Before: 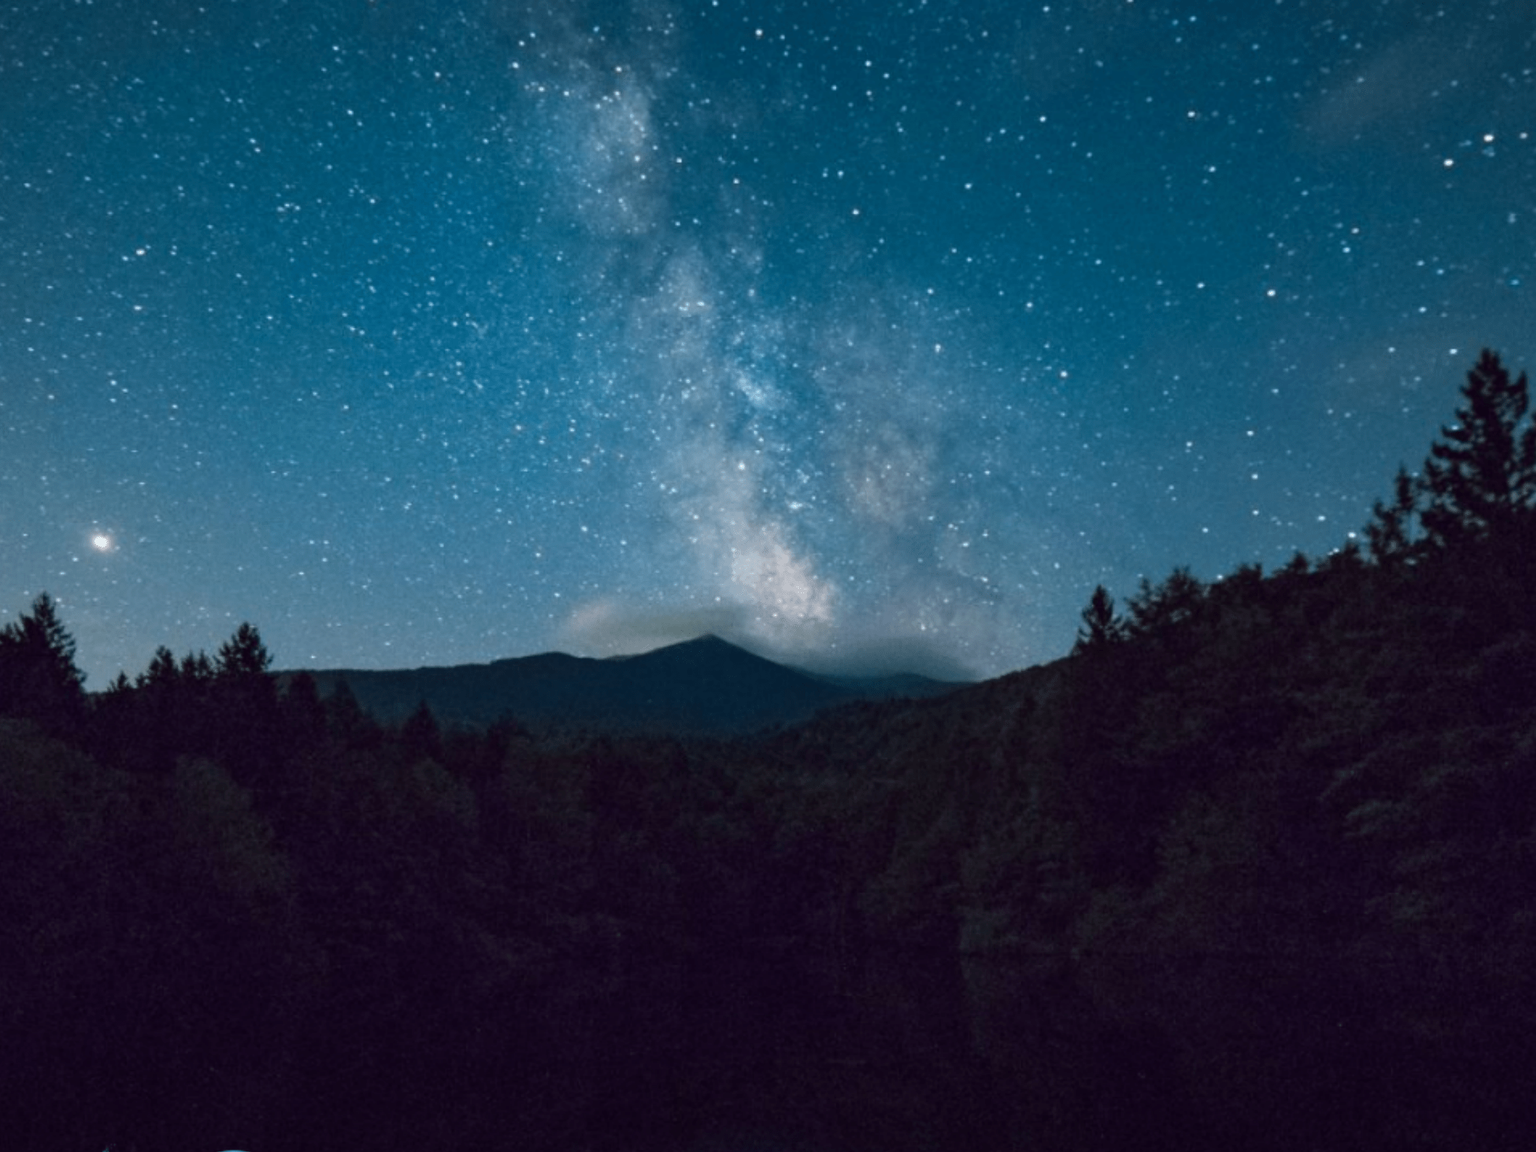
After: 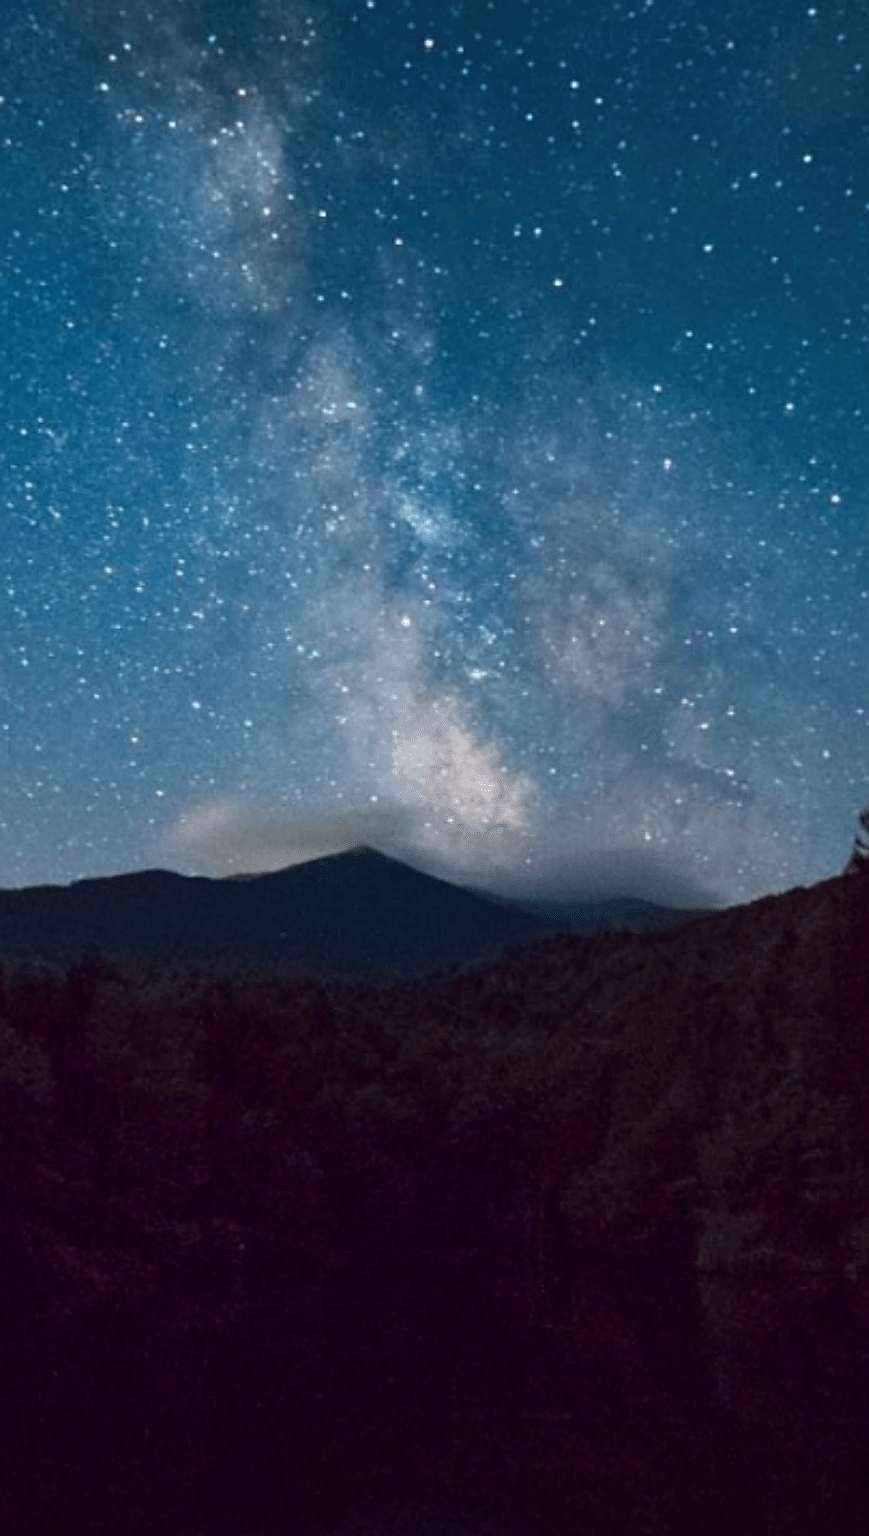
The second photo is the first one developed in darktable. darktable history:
color balance rgb: power › chroma 1.537%, power › hue 25.55°, perceptual saturation grading › global saturation 1.28%, perceptual saturation grading › highlights -3.014%, perceptual saturation grading › mid-tones 3.913%, perceptual saturation grading › shadows 8.23%, global vibrance 16.827%, saturation formula JzAzBz (2021)
sharpen: on, module defaults
crop: left 28.478%, right 29.082%
